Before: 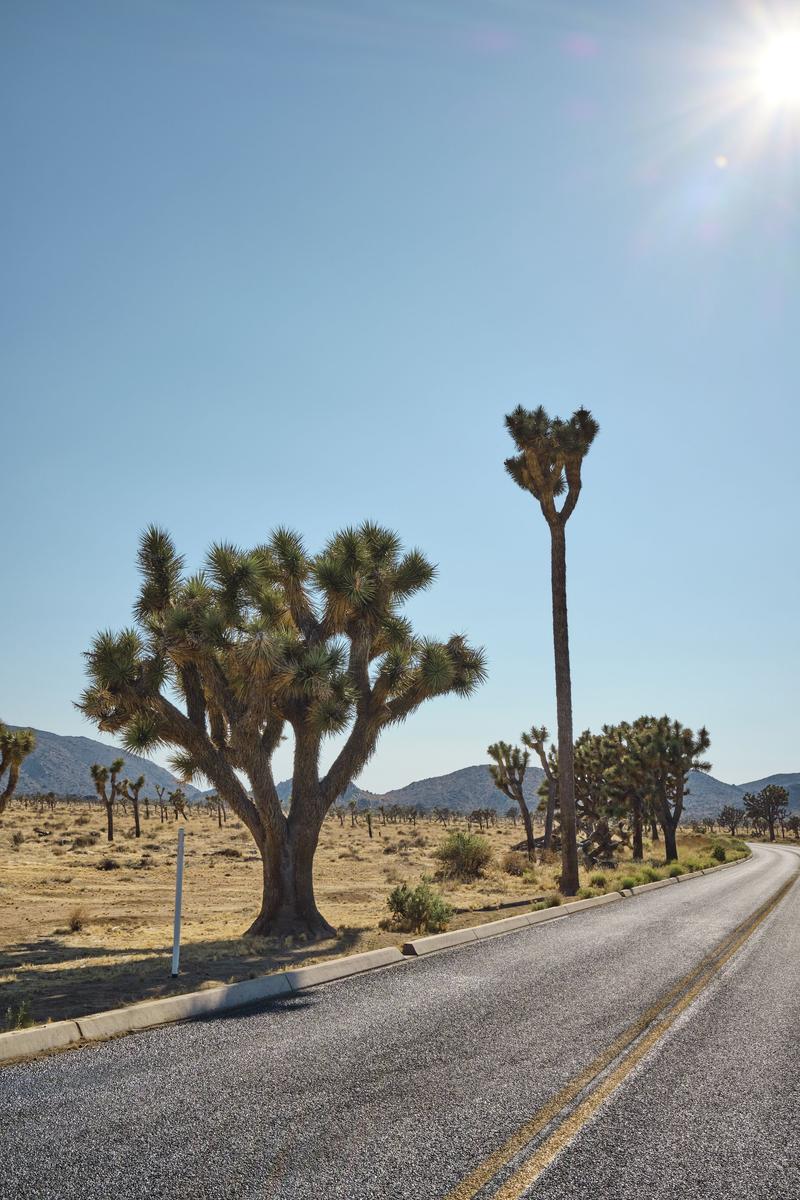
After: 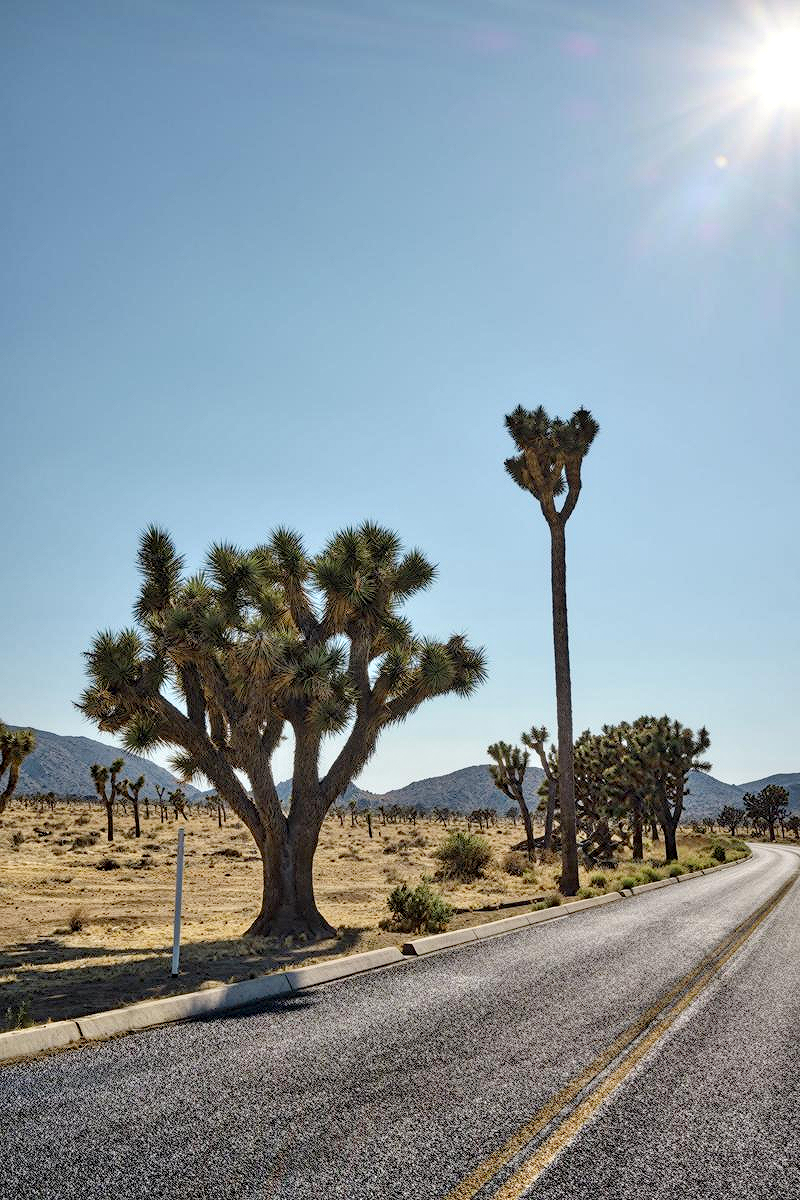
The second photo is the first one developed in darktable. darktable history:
diffuse or sharpen "deblur": iterations 25, radius span 10, edge sensitivity 3, edge threshold 1, 1st order anisotropy 100%, 3rd order anisotropy 100%, 1st order speed -25%, 2nd order speed 12.5%, 3rd order speed -50%, 4th order speed 25%
diffuse or sharpen "sharpen": edge sensitivity 1, 1st order anisotropy 100%, 2nd order anisotropy 100%, 3rd order anisotropy 100%, 4th order anisotropy 100%, 1st order speed -25%, 2nd order speed -25%, 3rd order speed -29.87%, 4th order speed -30.13%
contrast equalizer: y [[0.514, 0.573, 0.581, 0.508, 0.5, 0.5], [0.5 ×6], [0.5 ×6], [0 ×6], [0 ×6]], mix 0.79
